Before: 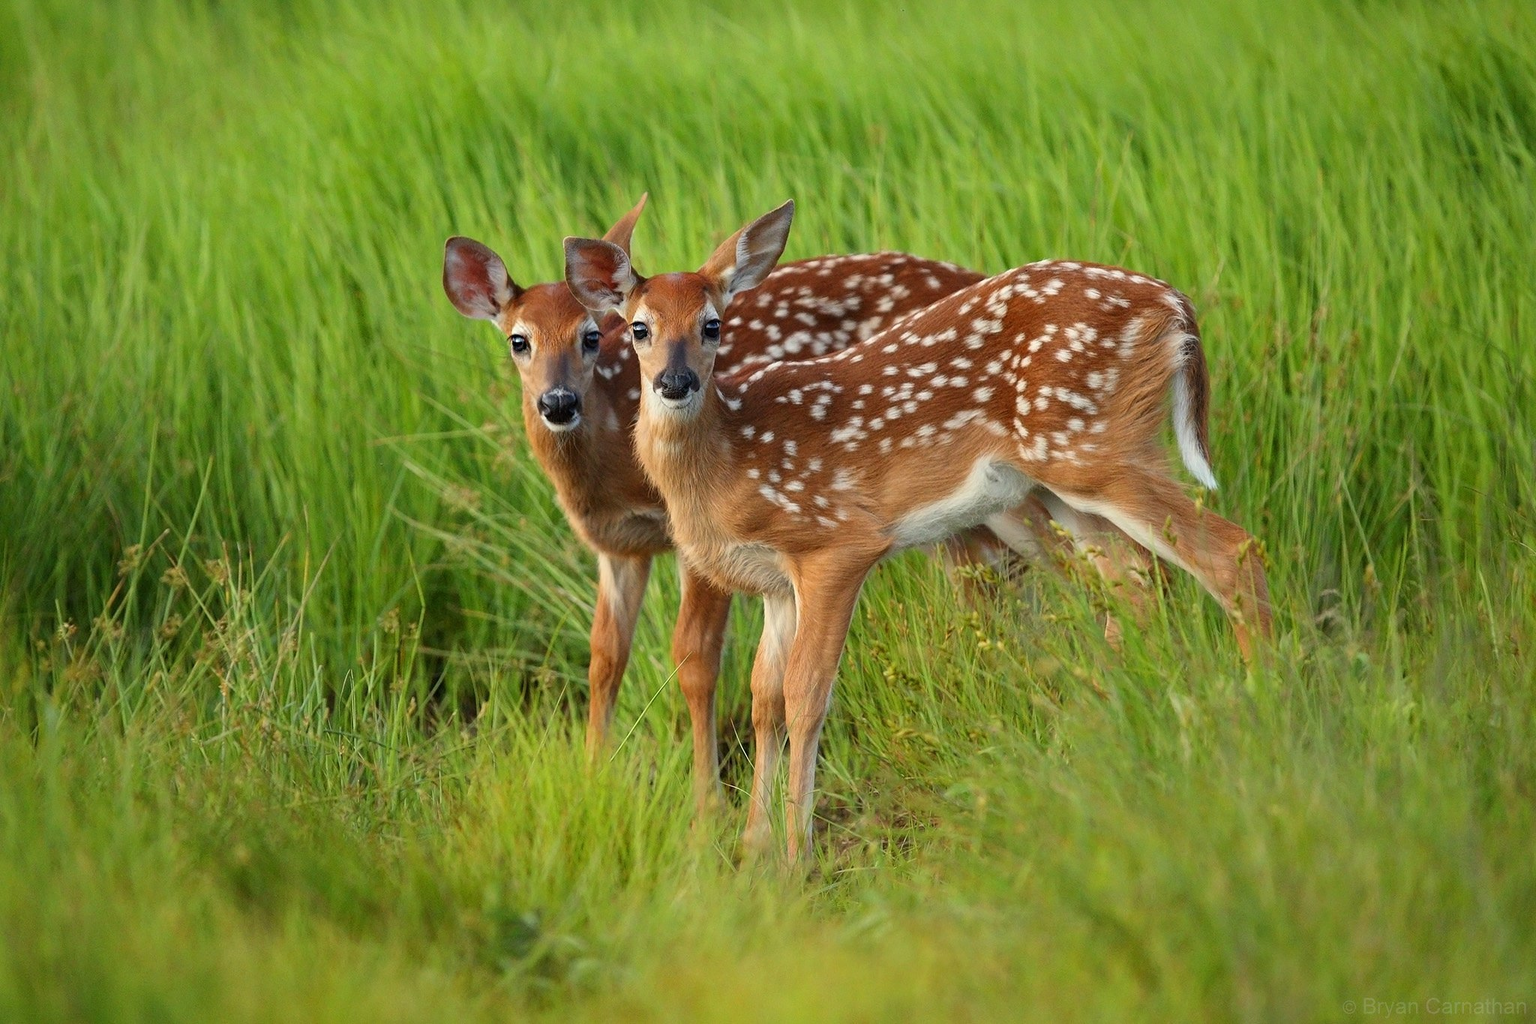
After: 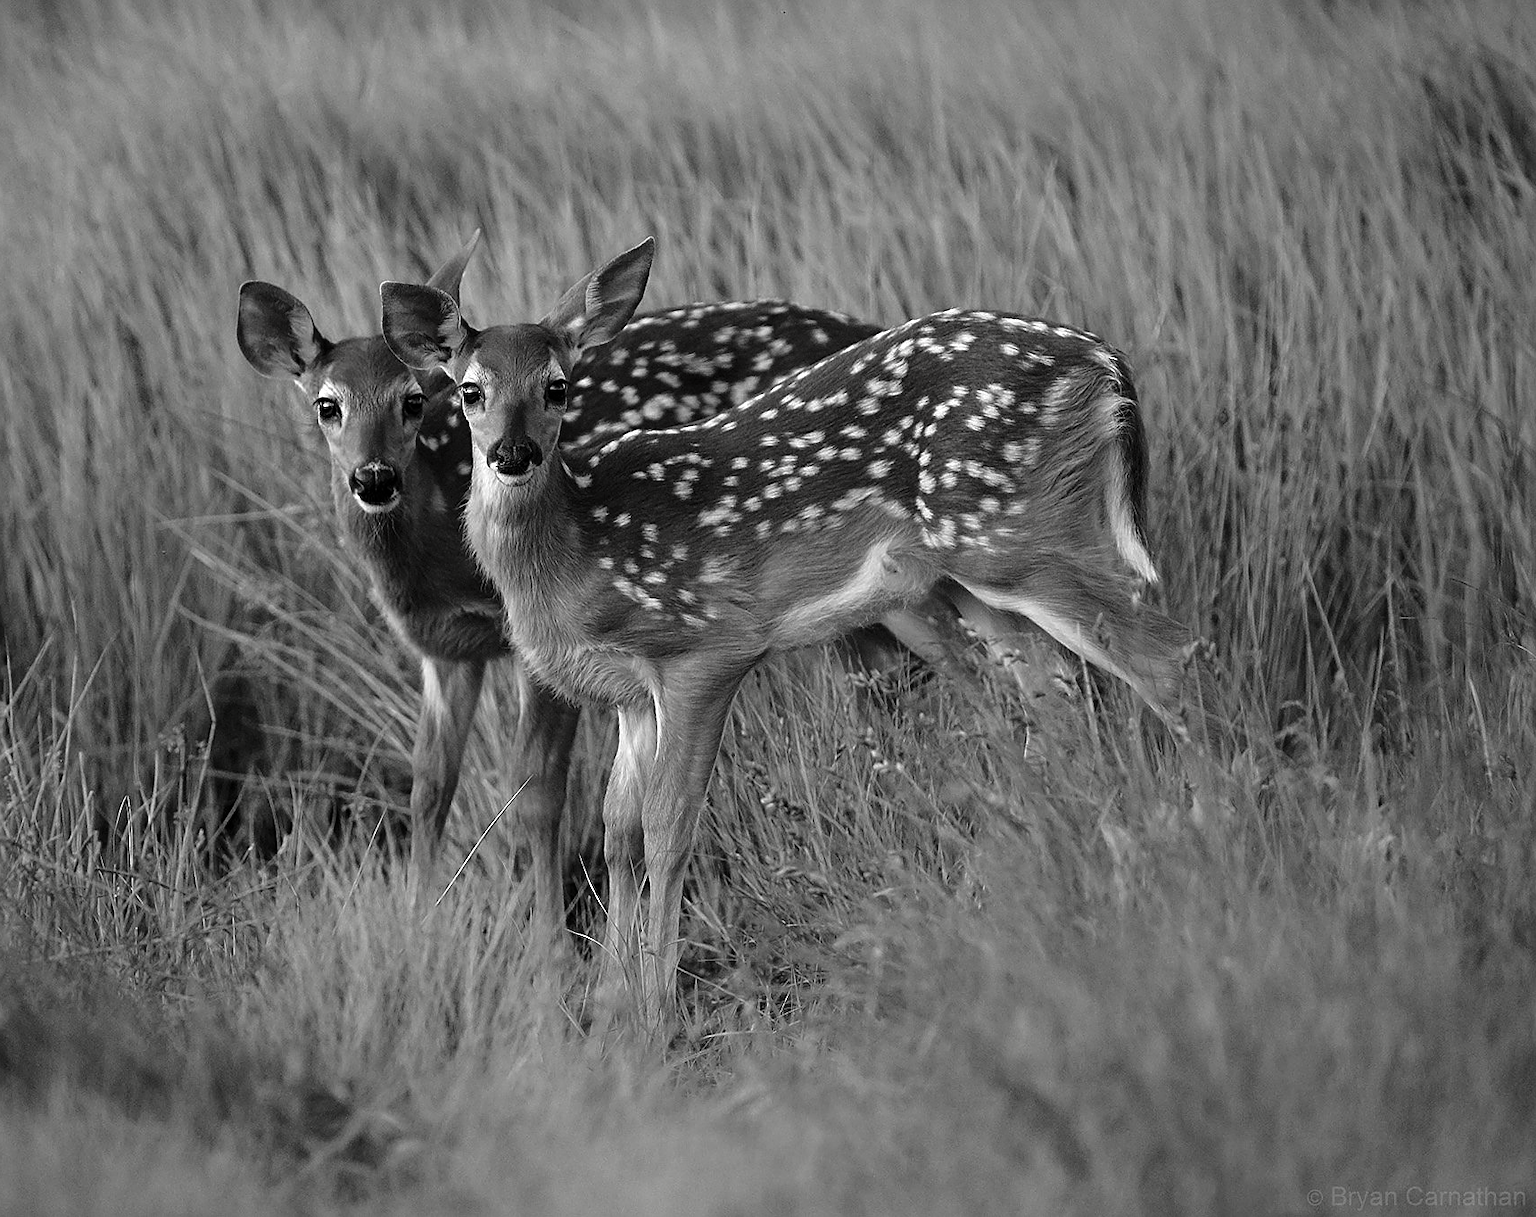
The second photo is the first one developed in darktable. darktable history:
tone equalizer: -8 EV 1 EV, -7 EV 0.983 EV, -6 EV 0.968 EV, -5 EV 0.979 EV, -4 EV 1.04 EV, -3 EV 0.769 EV, -2 EV 0.503 EV, -1 EV 0.238 EV, edges refinement/feathering 500, mask exposure compensation -1.57 EV, preserve details no
contrast brightness saturation: contrast -0.029, brightness -0.602, saturation -0.99
sharpen: on, module defaults
crop: left 15.912%
